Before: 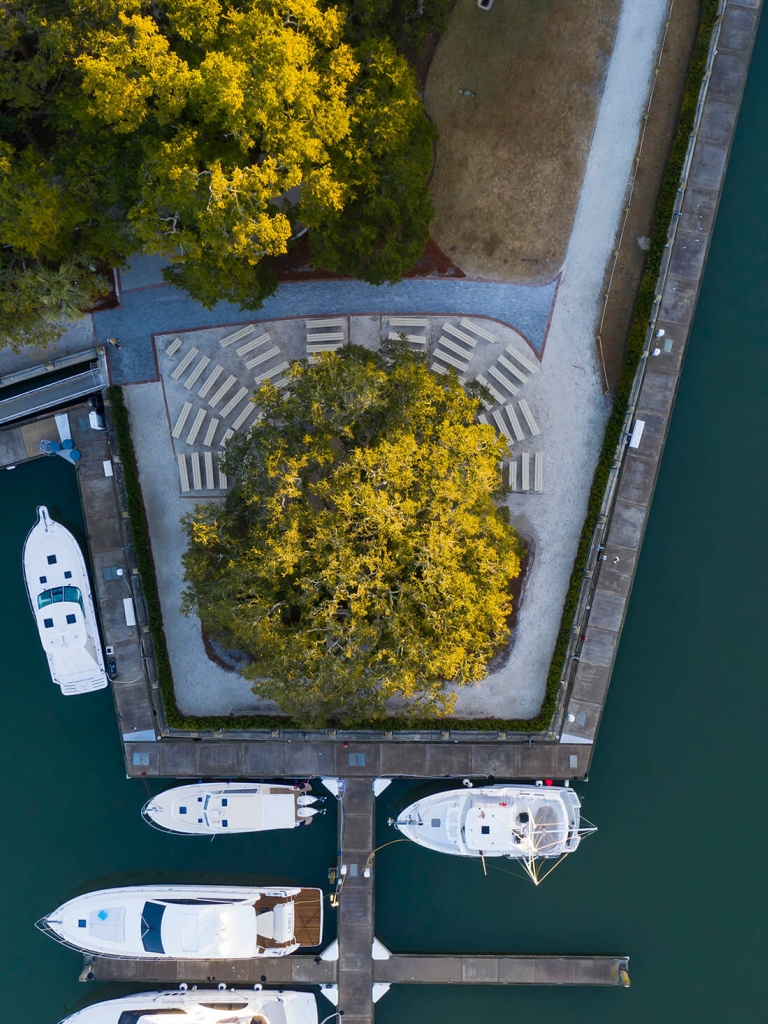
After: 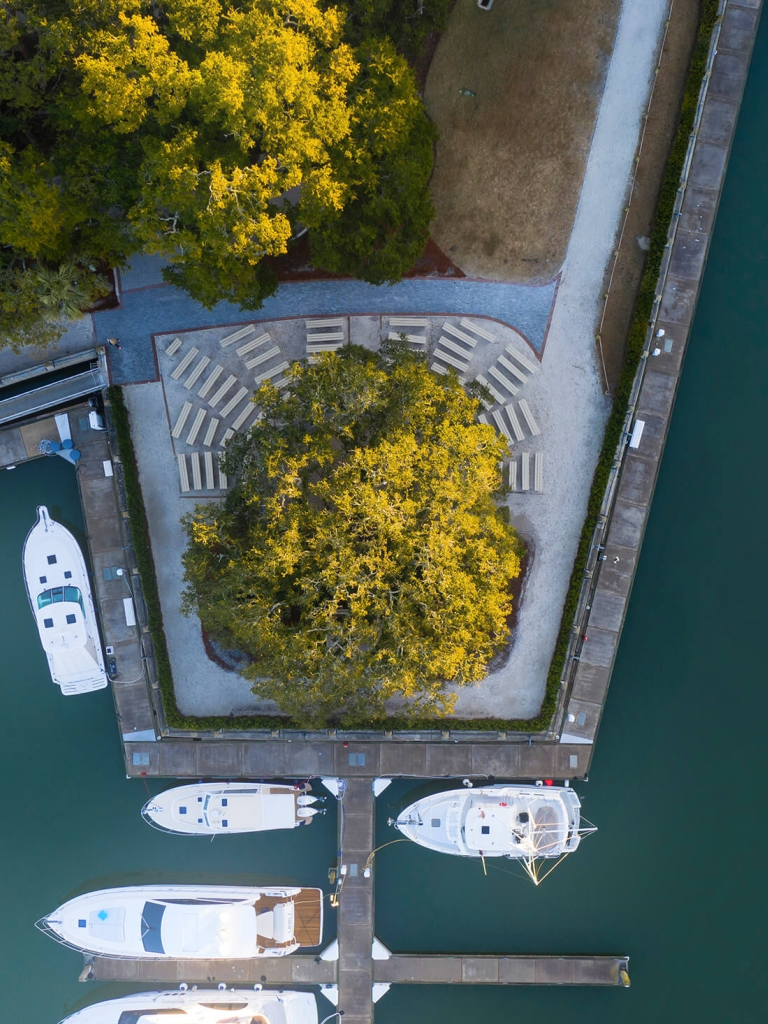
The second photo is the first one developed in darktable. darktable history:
bloom: threshold 82.5%, strength 16.25%
